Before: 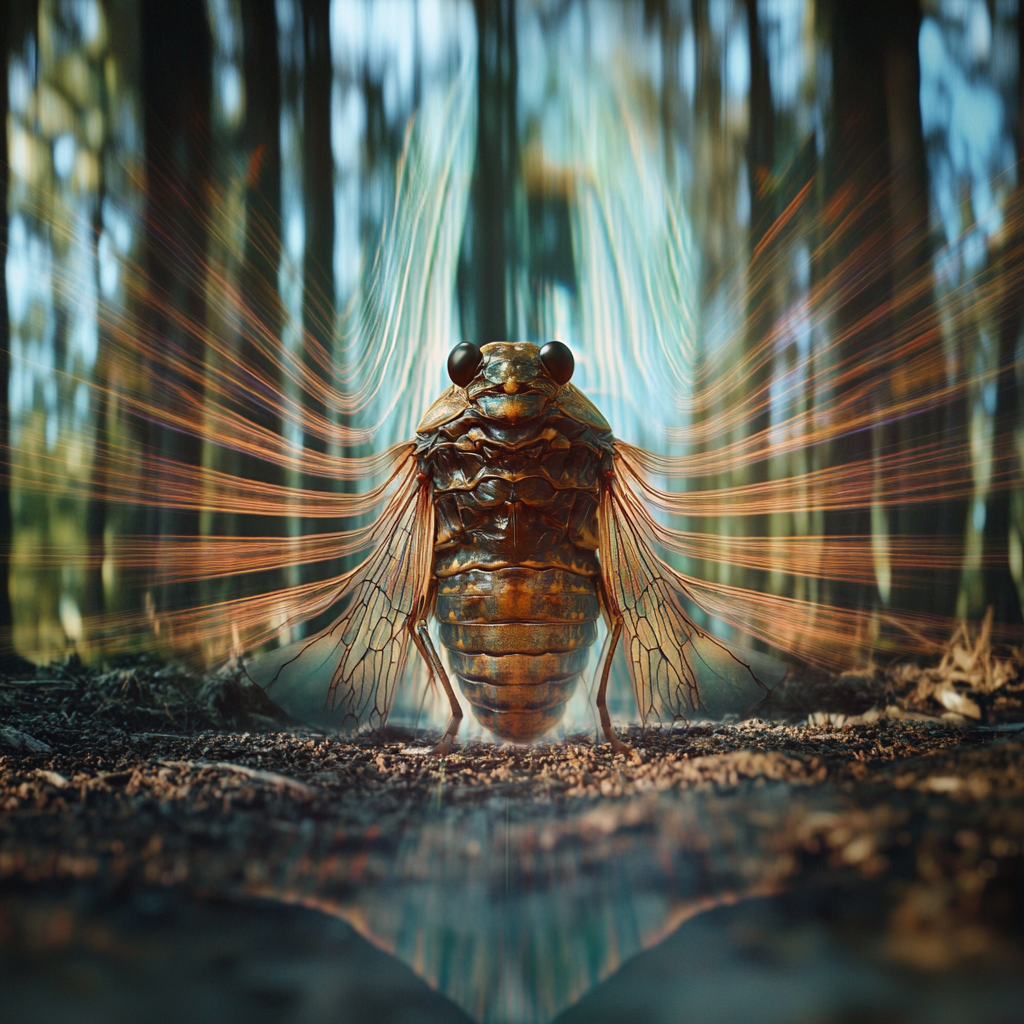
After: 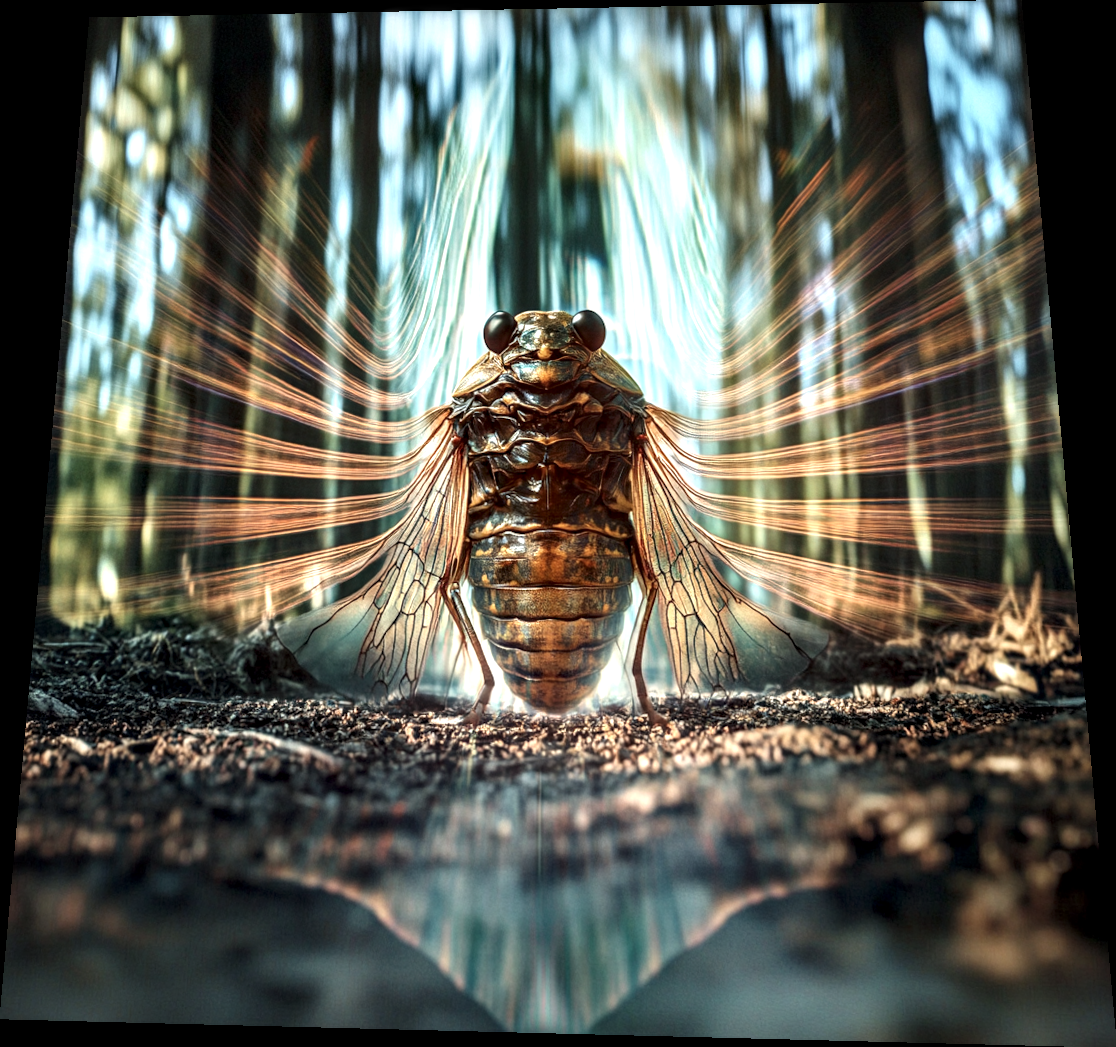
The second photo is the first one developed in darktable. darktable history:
local contrast: detail 203%
rotate and perspective: rotation 0.128°, lens shift (vertical) -0.181, lens shift (horizontal) -0.044, shear 0.001, automatic cropping off
